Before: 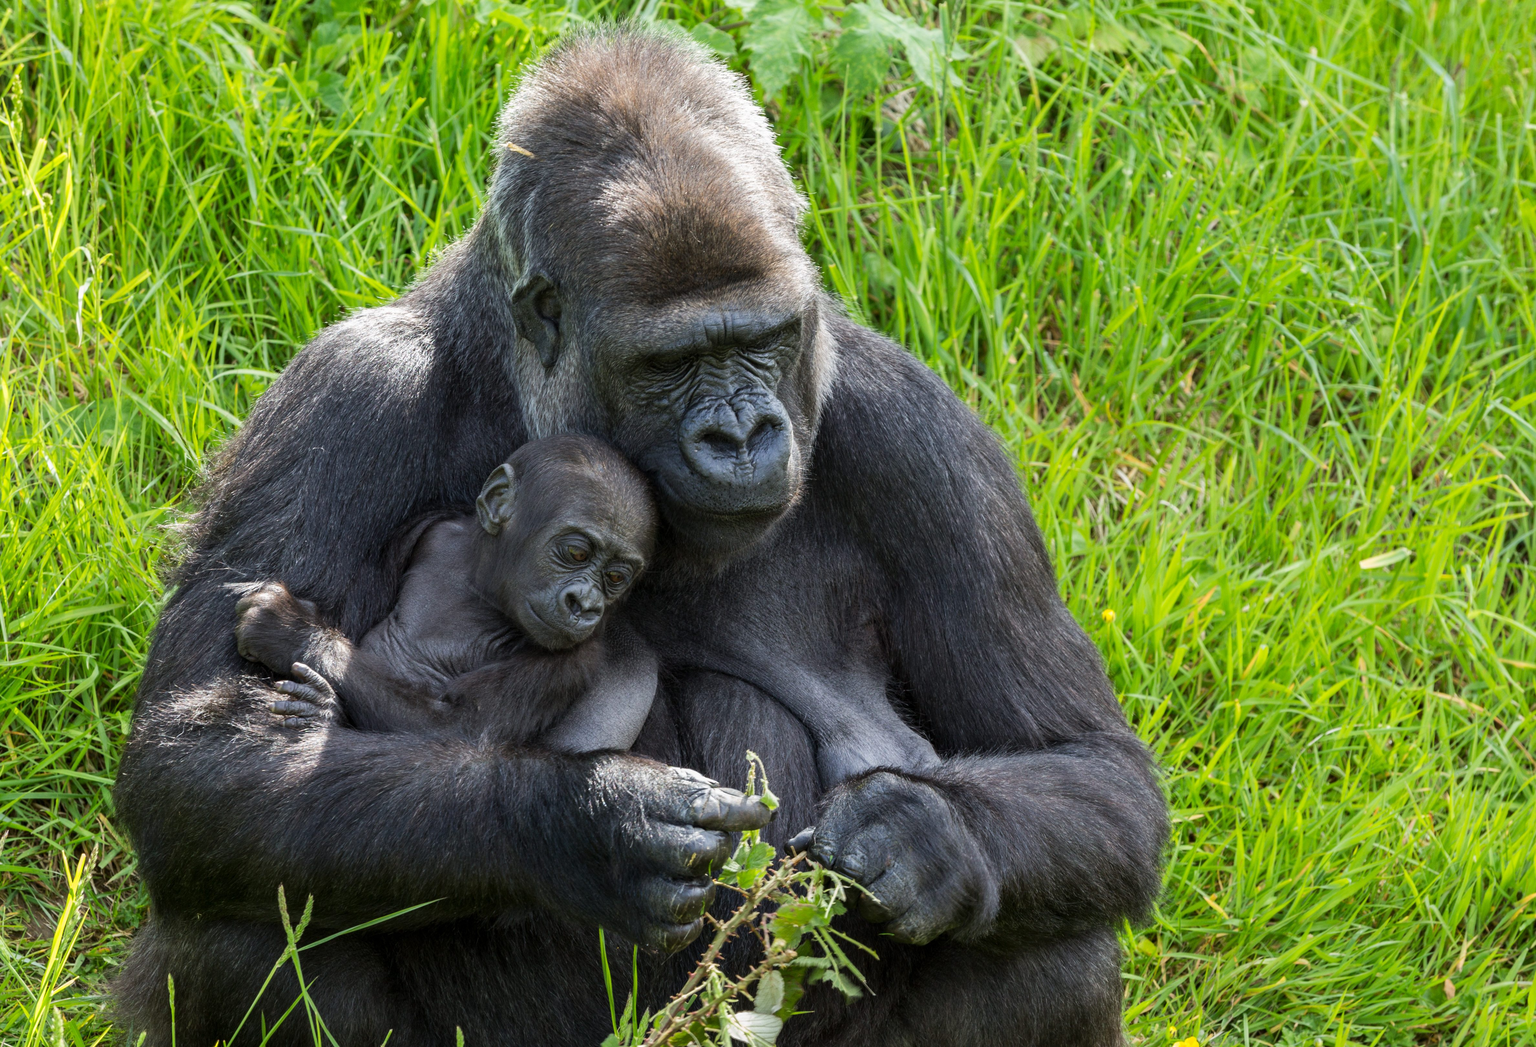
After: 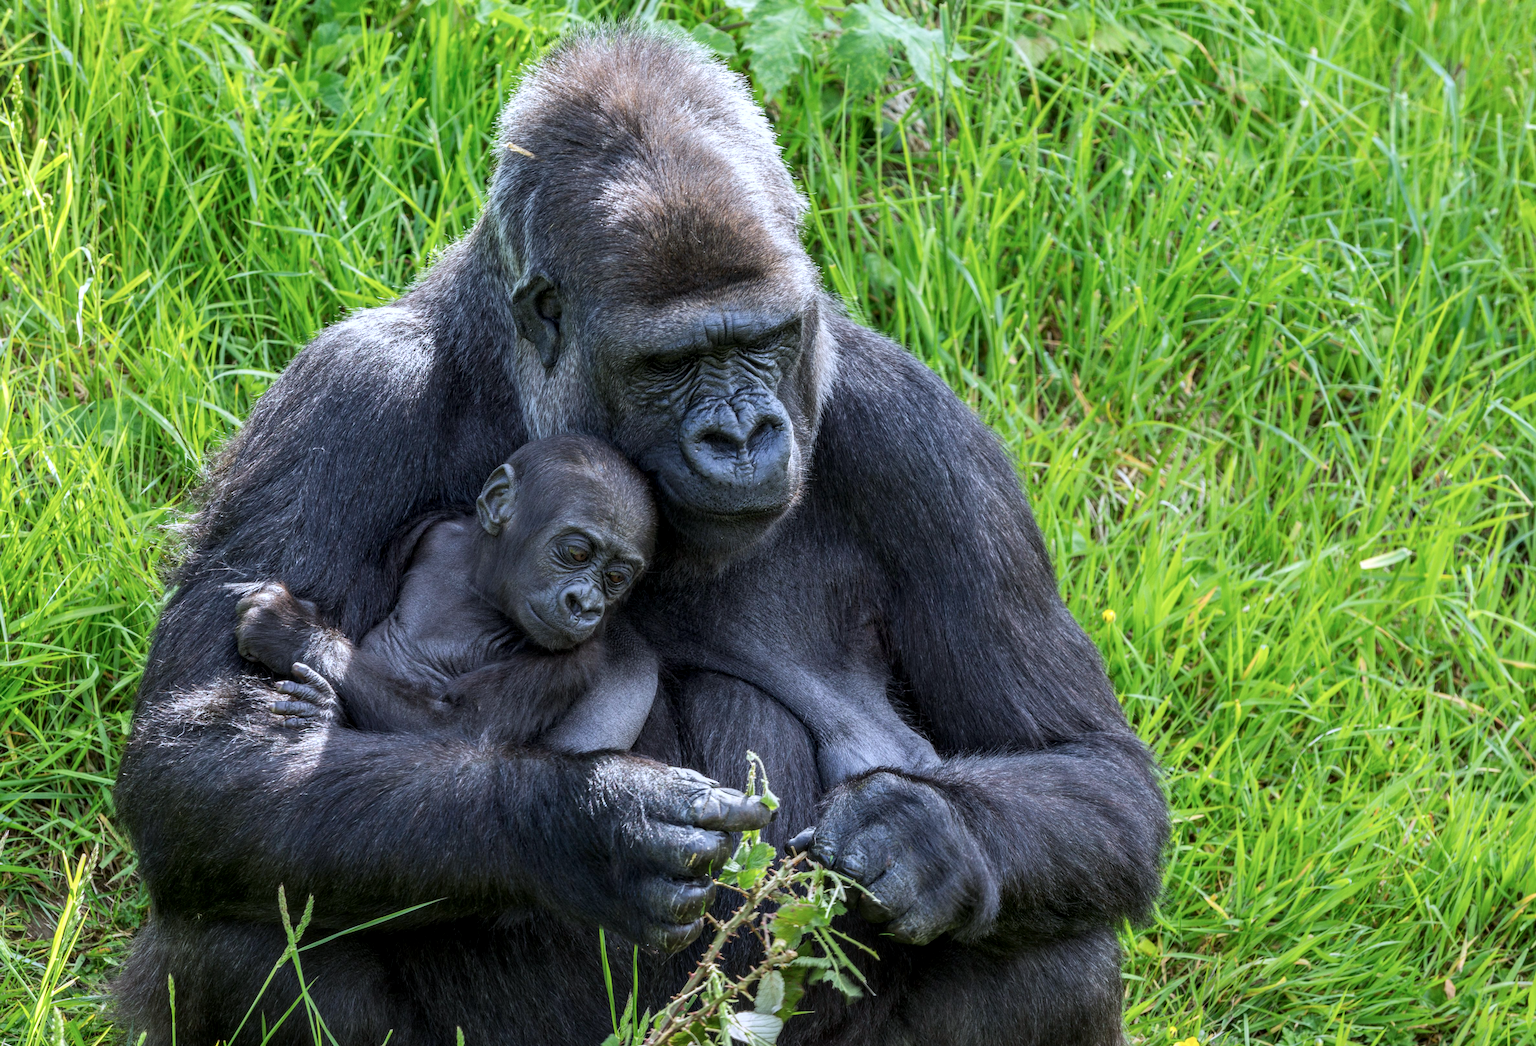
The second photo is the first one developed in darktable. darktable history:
local contrast: on, module defaults
color calibration: illuminant as shot in camera, x 0.37, y 0.382, temperature 4313.32 K
